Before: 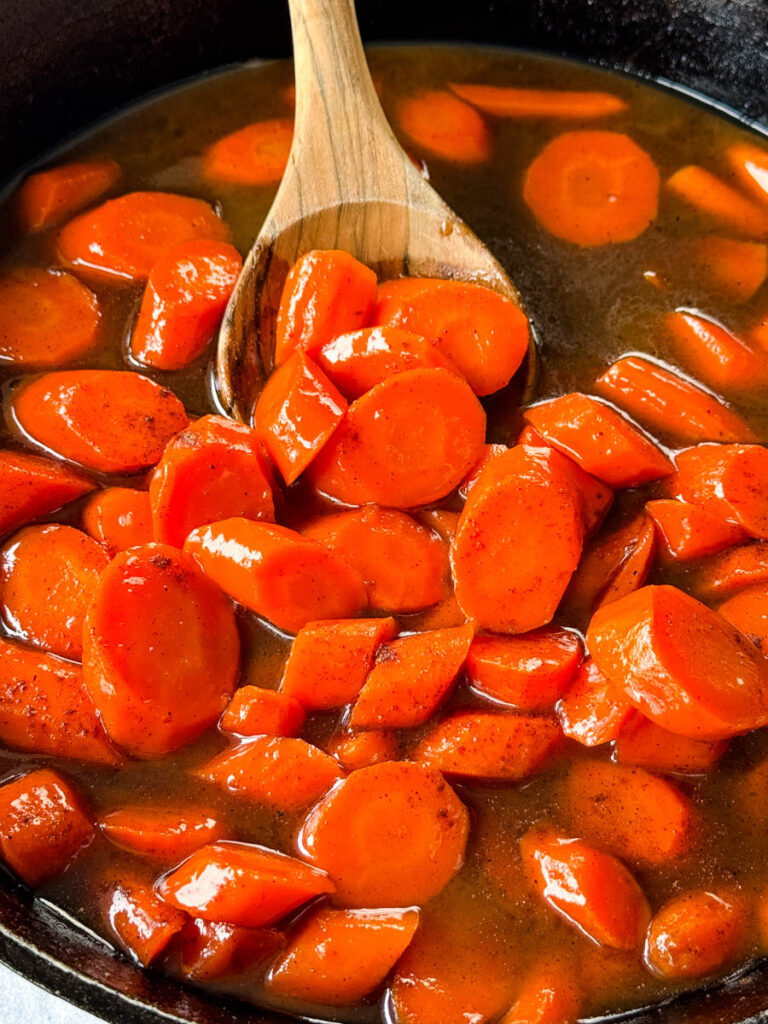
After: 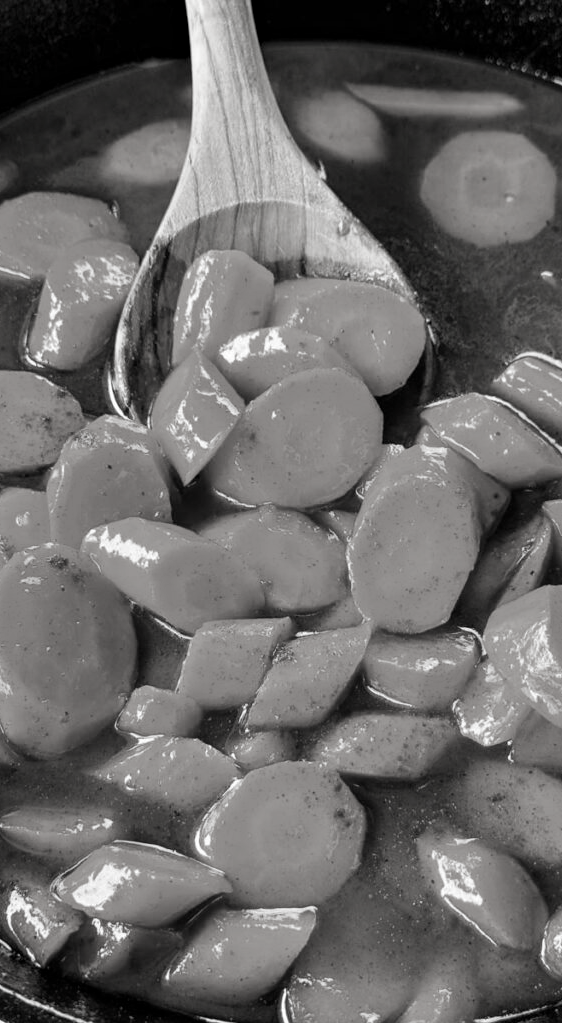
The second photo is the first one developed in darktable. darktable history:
color balance rgb: perceptual saturation grading › global saturation 13.817%, perceptual saturation grading › highlights -30.055%, perceptual saturation grading › shadows 51.763%, global vibrance 20%
haze removal: strength 0.303, distance 0.245, compatibility mode true, adaptive false
crop: left 13.455%, right 13.351%
contrast brightness saturation: saturation -0.987
